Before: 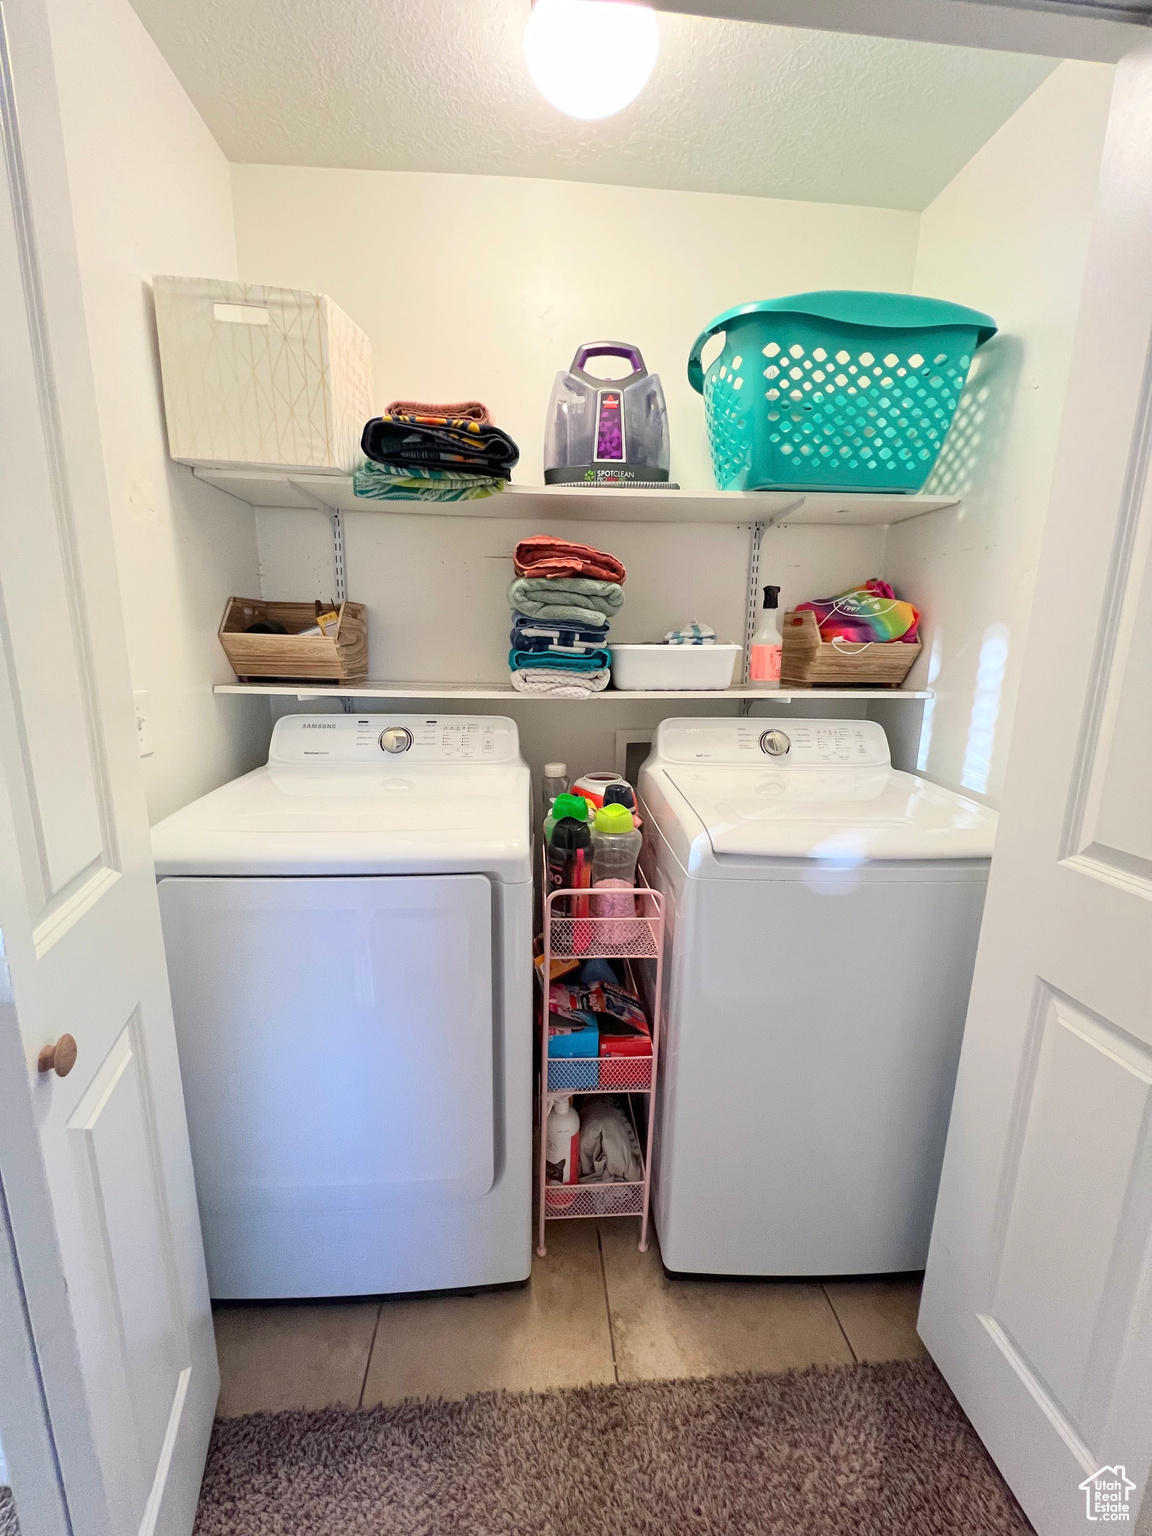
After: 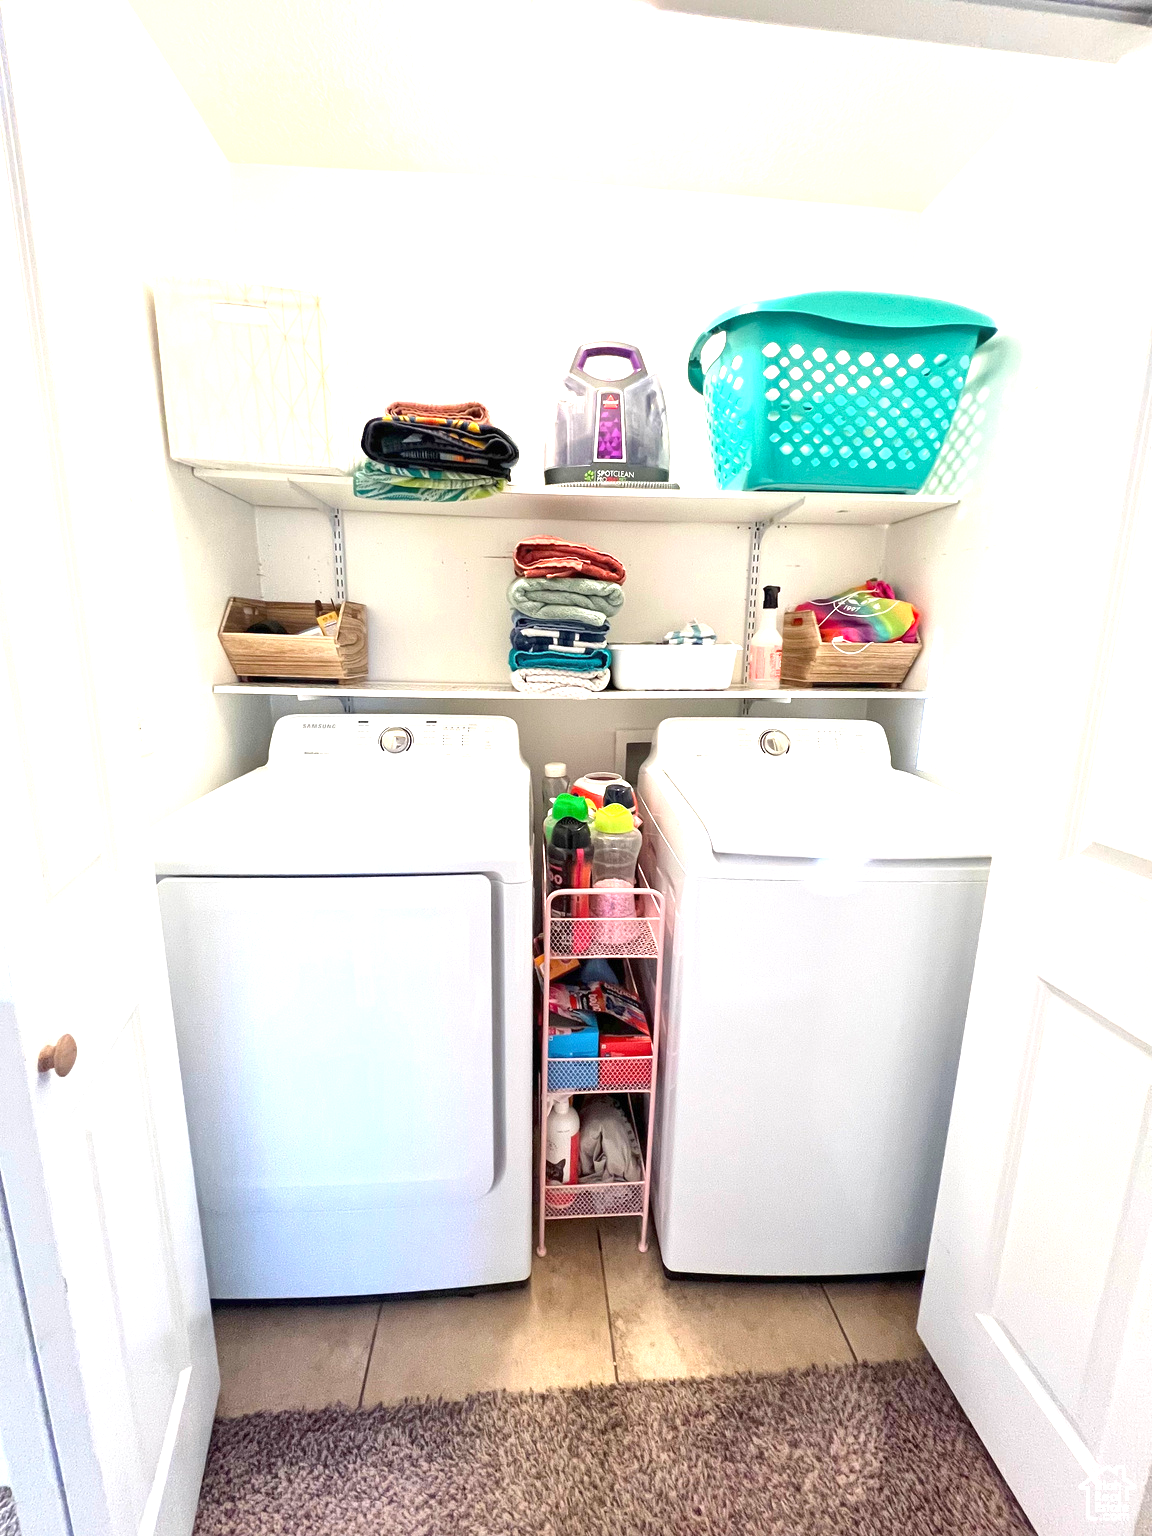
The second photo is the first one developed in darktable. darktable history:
exposure: black level correction 0, exposure 1.097 EV, compensate exposure bias true, compensate highlight preservation false
local contrast: mode bilateral grid, contrast 20, coarseness 50, detail 128%, midtone range 0.2
